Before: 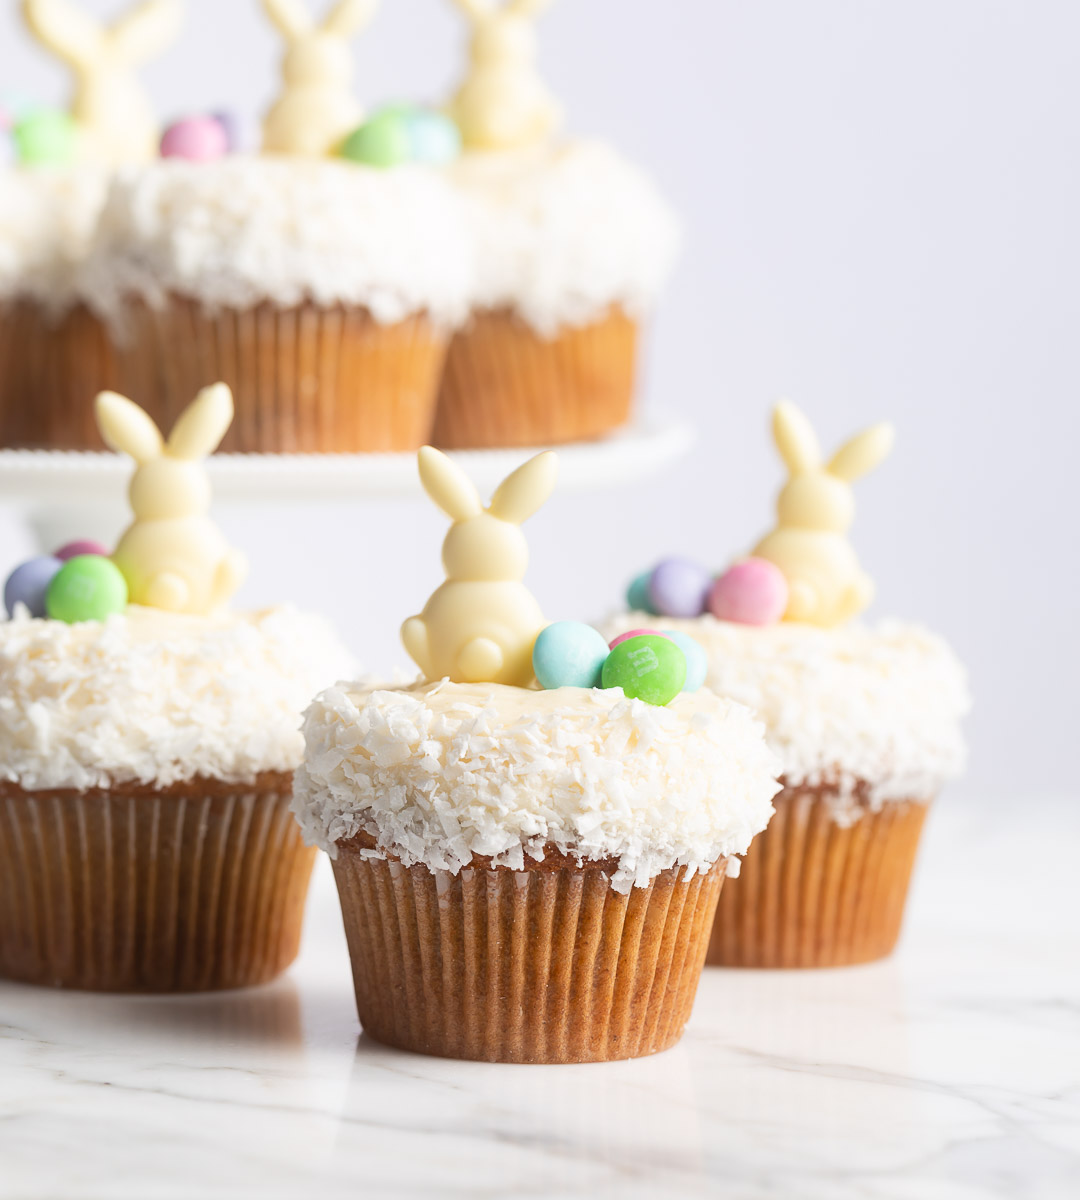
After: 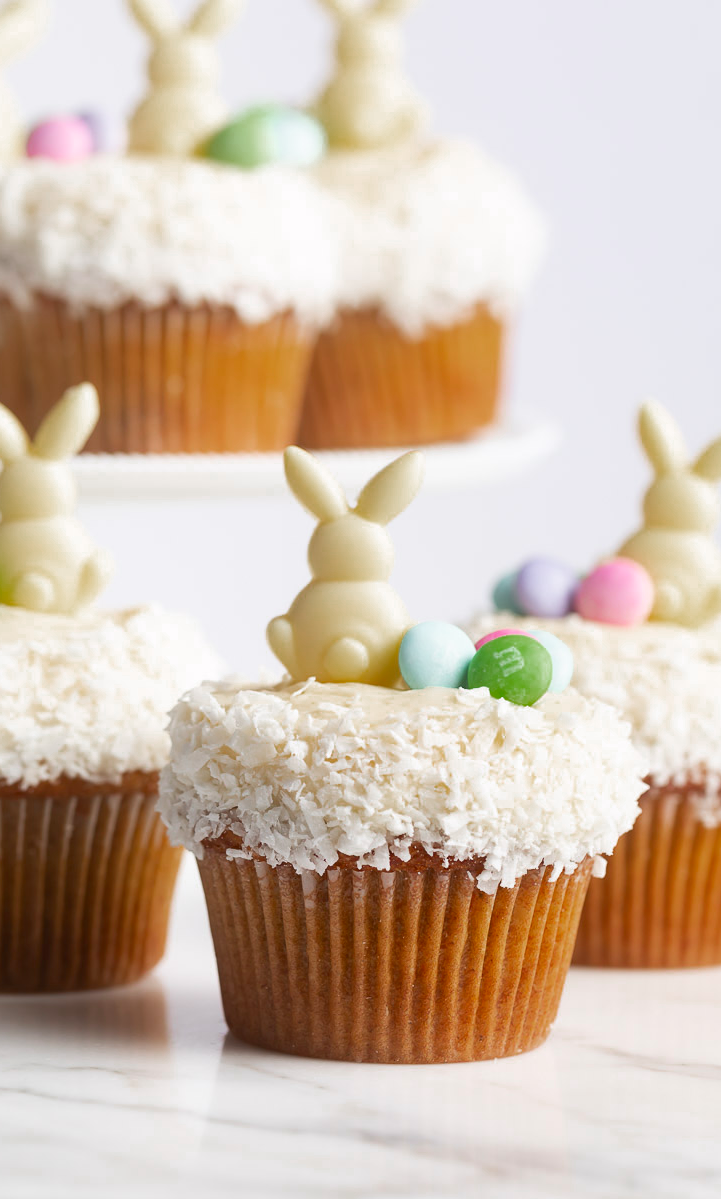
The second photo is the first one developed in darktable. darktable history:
crop and rotate: left 12.421%, right 20.73%
color zones: curves: ch0 [(0, 0.48) (0.209, 0.398) (0.305, 0.332) (0.429, 0.493) (0.571, 0.5) (0.714, 0.5) (0.857, 0.5) (1, 0.48)]; ch1 [(0, 0.633) (0.143, 0.586) (0.286, 0.489) (0.429, 0.448) (0.571, 0.31) (0.714, 0.335) (0.857, 0.492) (1, 0.633)]; ch2 [(0, 0.448) (0.143, 0.498) (0.286, 0.5) (0.429, 0.5) (0.571, 0.5) (0.714, 0.5) (0.857, 0.5) (1, 0.448)]
